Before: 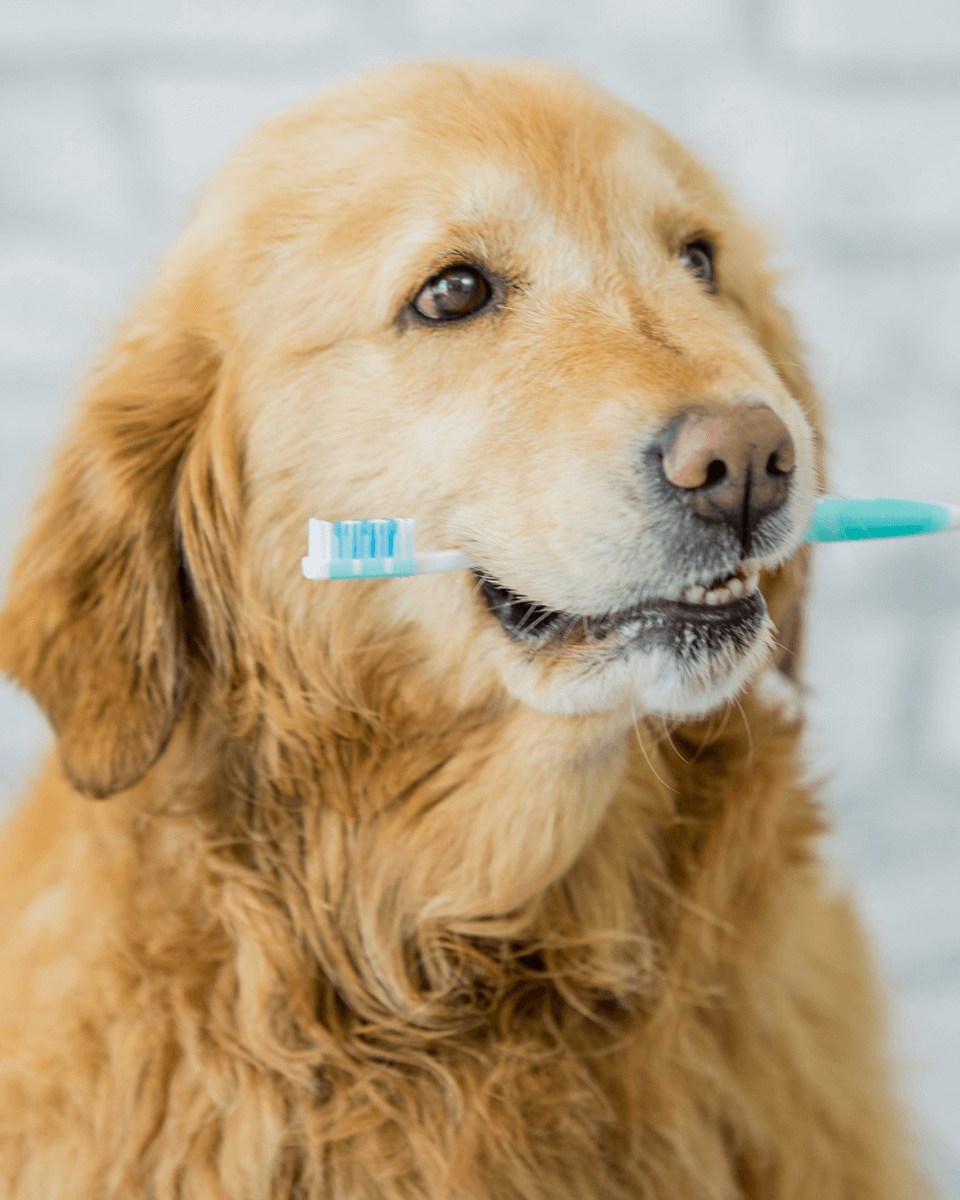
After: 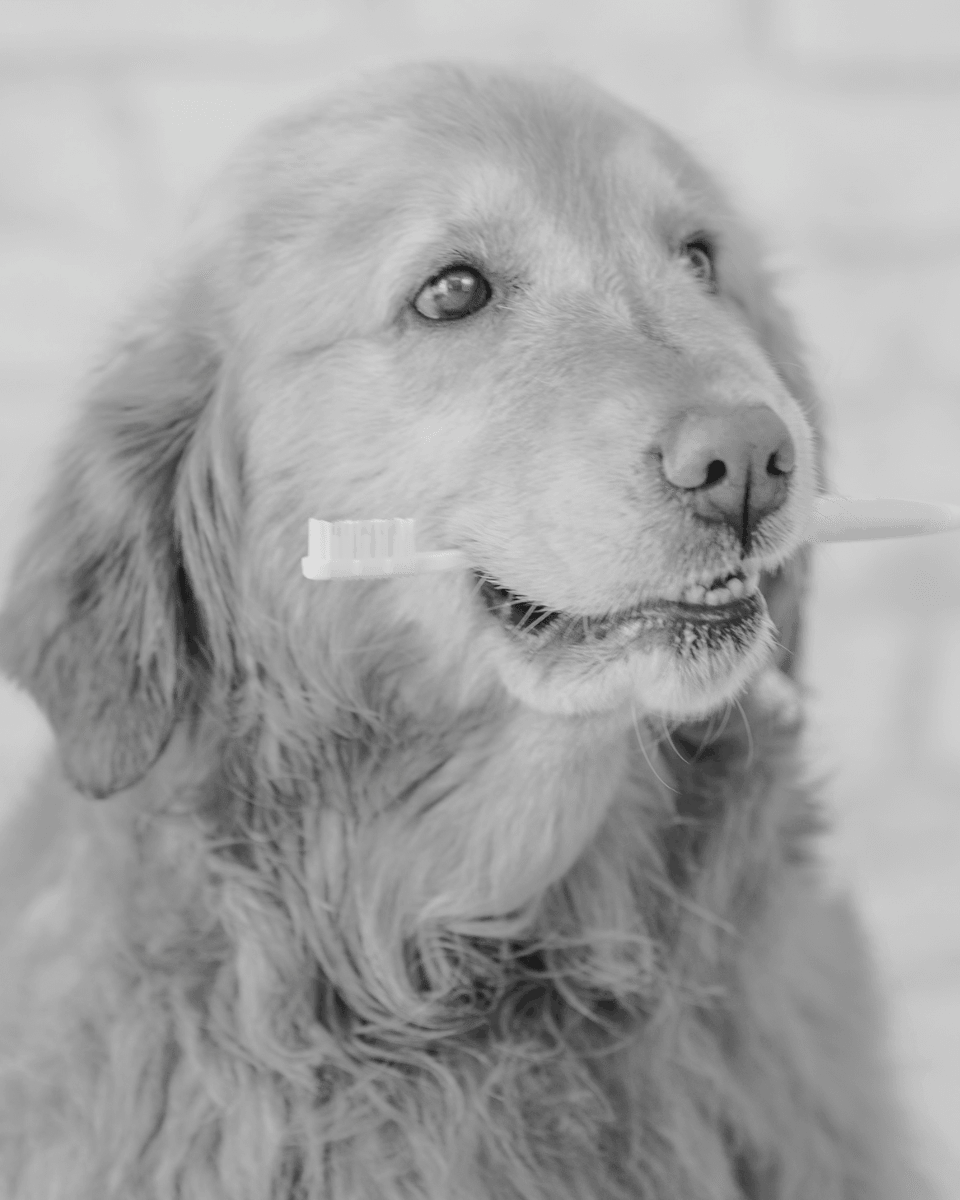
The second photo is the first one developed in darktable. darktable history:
color balance rgb: linear chroma grading › global chroma 41.961%, perceptual saturation grading › global saturation 25.584%, perceptual brilliance grading › mid-tones 9.327%, perceptual brilliance grading › shadows 14.965%, contrast -29.629%
color calibration: output gray [0.246, 0.254, 0.501, 0], illuminant as shot in camera, x 0.463, y 0.418, temperature 2684.37 K
